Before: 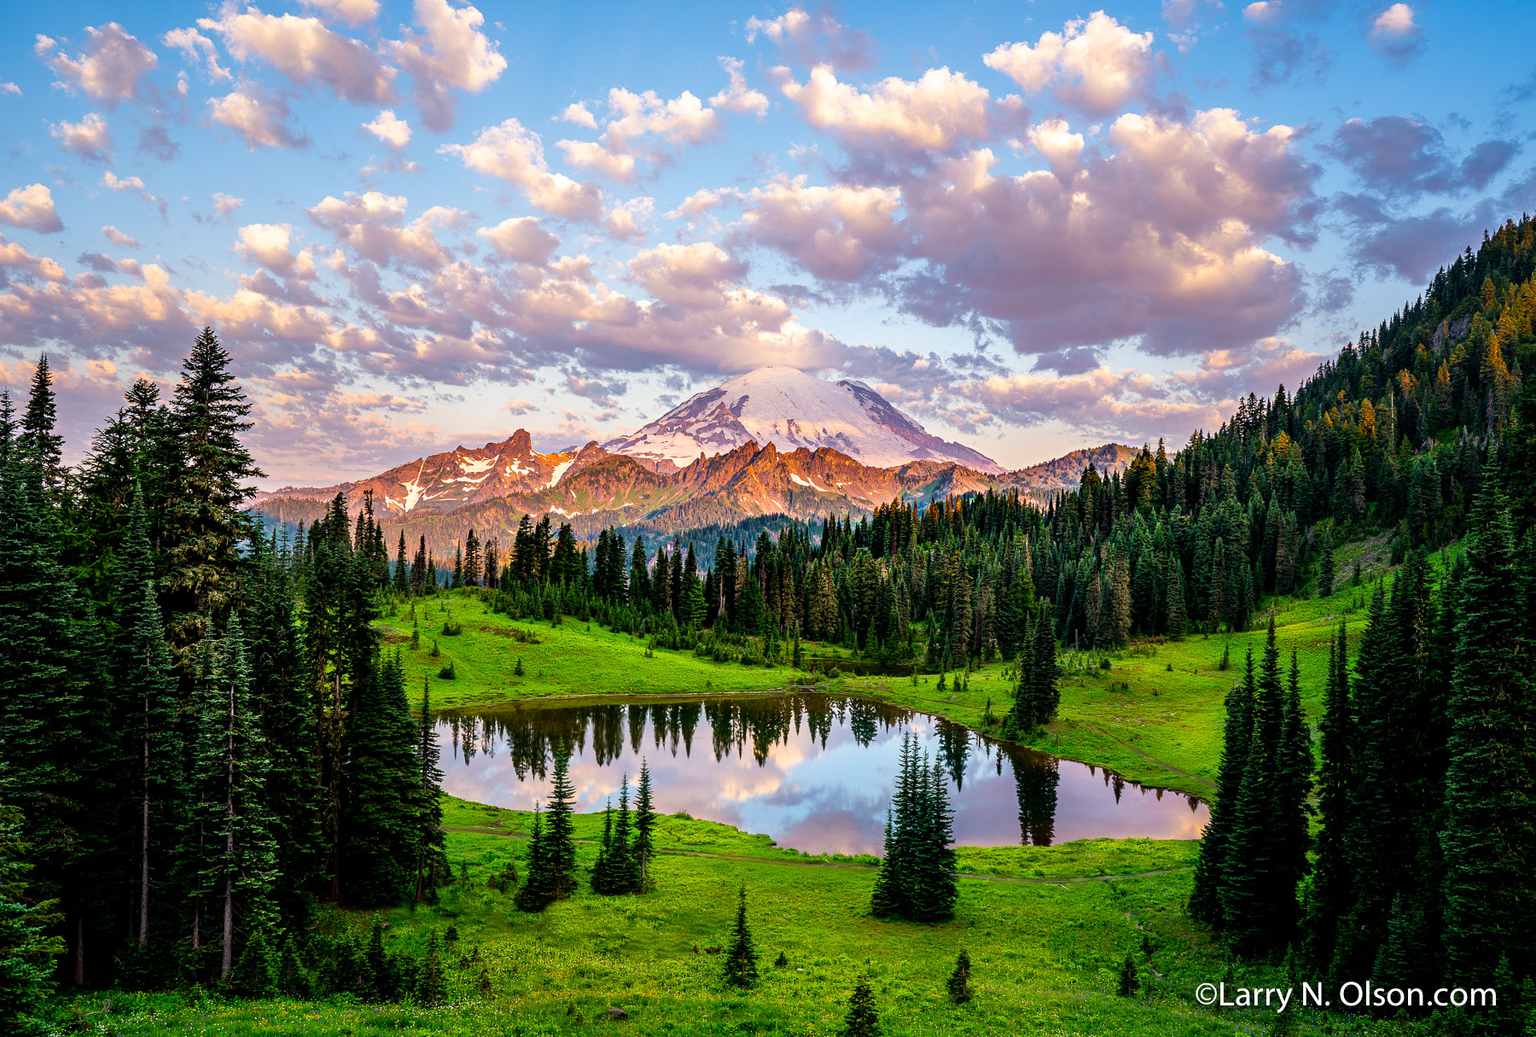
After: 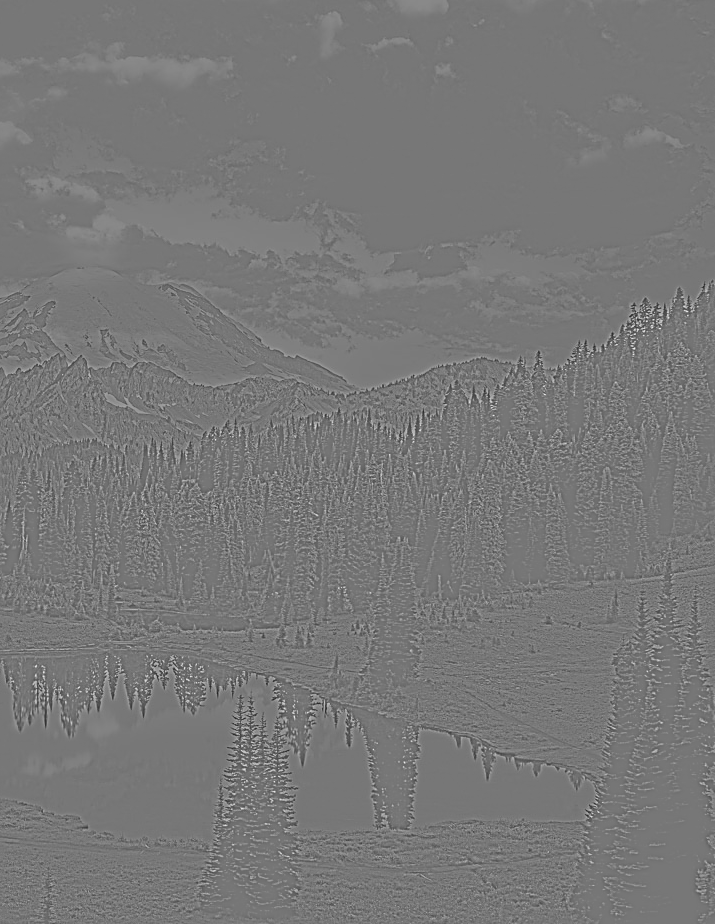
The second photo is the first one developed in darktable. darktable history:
sharpen: on, module defaults
local contrast: mode bilateral grid, contrast 100, coarseness 100, detail 91%, midtone range 0.2
highpass: sharpness 9.84%, contrast boost 9.94%
exposure: black level correction 0, exposure 0.7 EV, compensate exposure bias true, compensate highlight preservation false
crop: left 45.721%, top 13.393%, right 14.118%, bottom 10.01%
